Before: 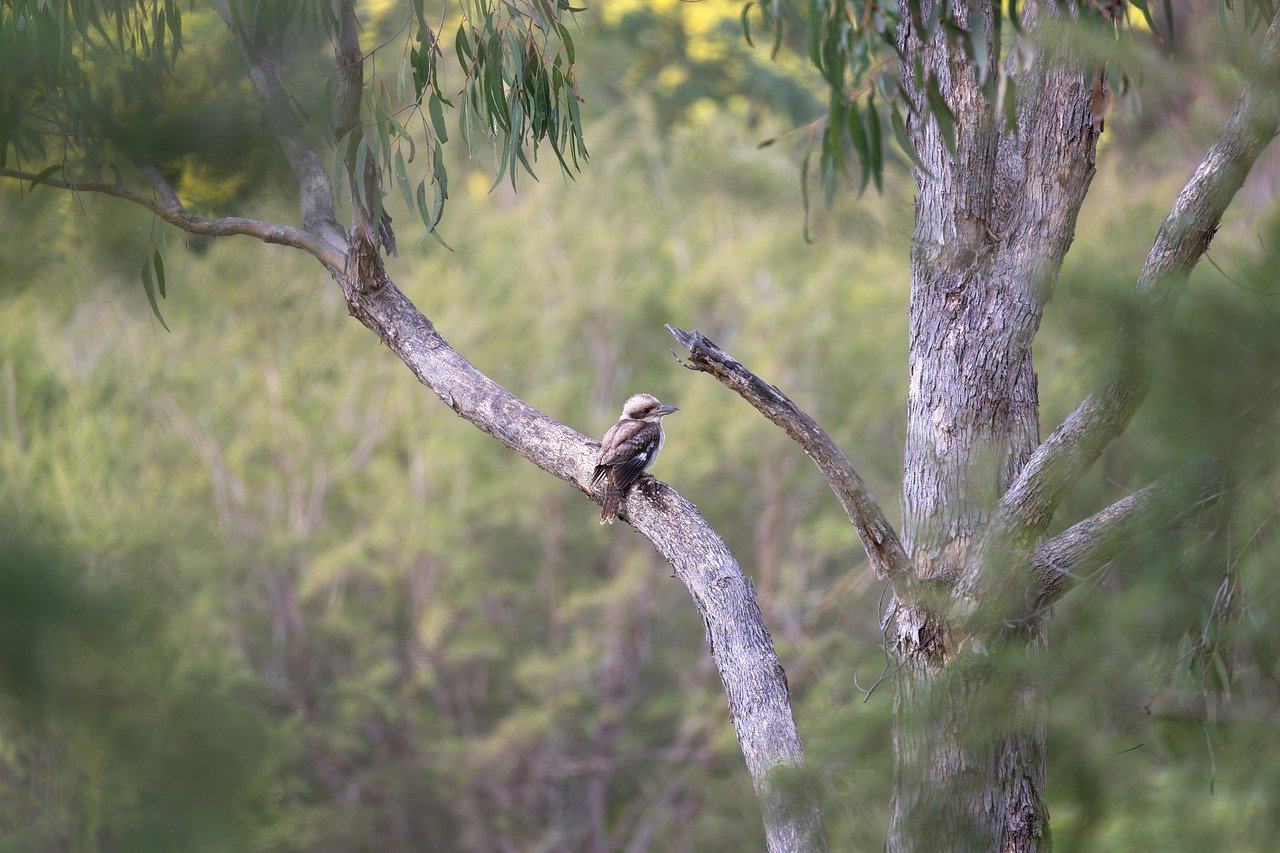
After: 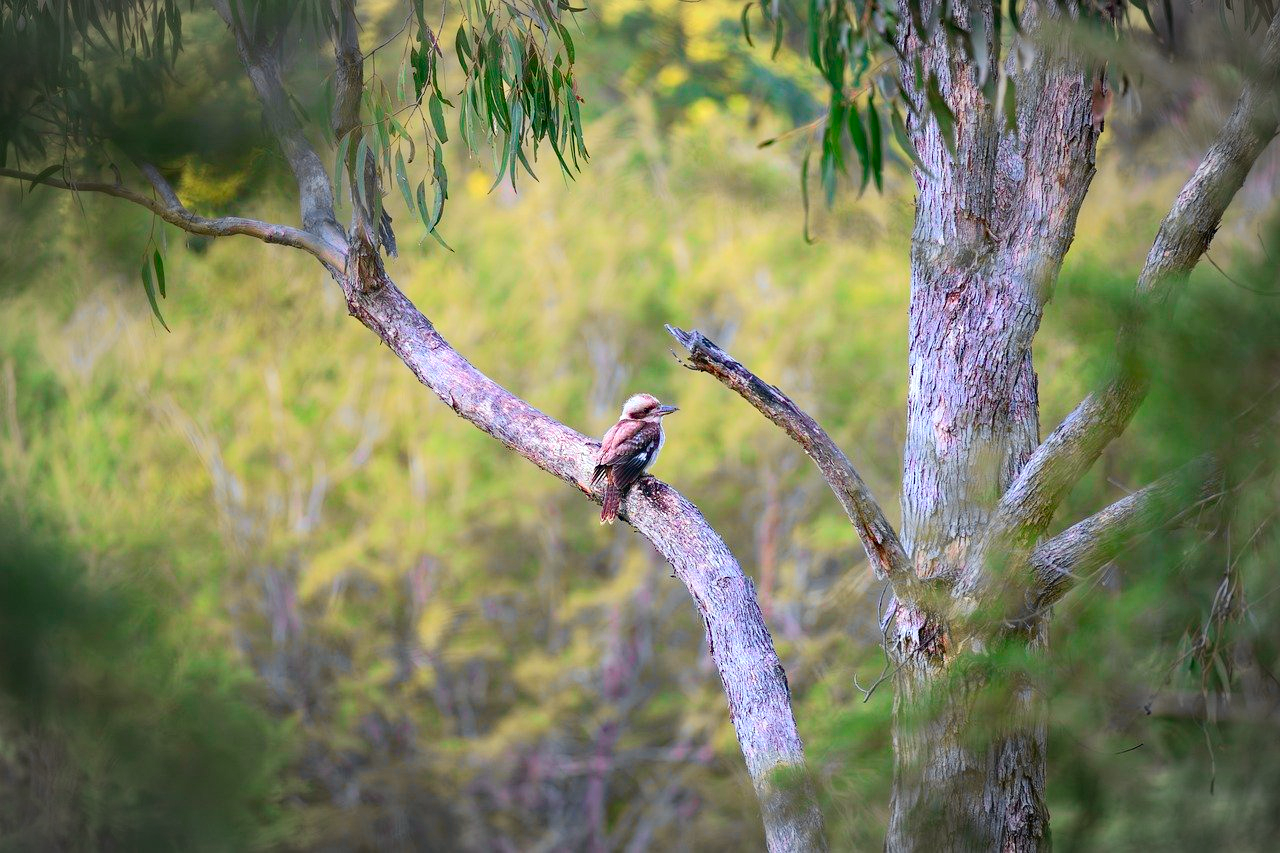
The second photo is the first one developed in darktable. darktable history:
haze removal: compatibility mode true, adaptive false
tone curve: curves: ch0 [(0, 0.018) (0.061, 0.041) (0.205, 0.191) (0.289, 0.292) (0.39, 0.424) (0.493, 0.551) (0.666, 0.743) (0.795, 0.841) (1, 0.998)]; ch1 [(0, 0) (0.385, 0.343) (0.439, 0.415) (0.494, 0.498) (0.501, 0.501) (0.51, 0.496) (0.548, 0.554) (0.586, 0.61) (0.684, 0.658) (0.783, 0.804) (1, 1)]; ch2 [(0, 0) (0.304, 0.31) (0.403, 0.399) (0.441, 0.428) (0.47, 0.469) (0.498, 0.496) (0.524, 0.538) (0.566, 0.588) (0.648, 0.665) (0.697, 0.699) (1, 1)], color space Lab, independent channels, preserve colors none
vignetting: fall-off start 79.43%, saturation -0.649, width/height ratio 1.327, unbound false
color contrast: green-magenta contrast 1.69, blue-yellow contrast 1.49
